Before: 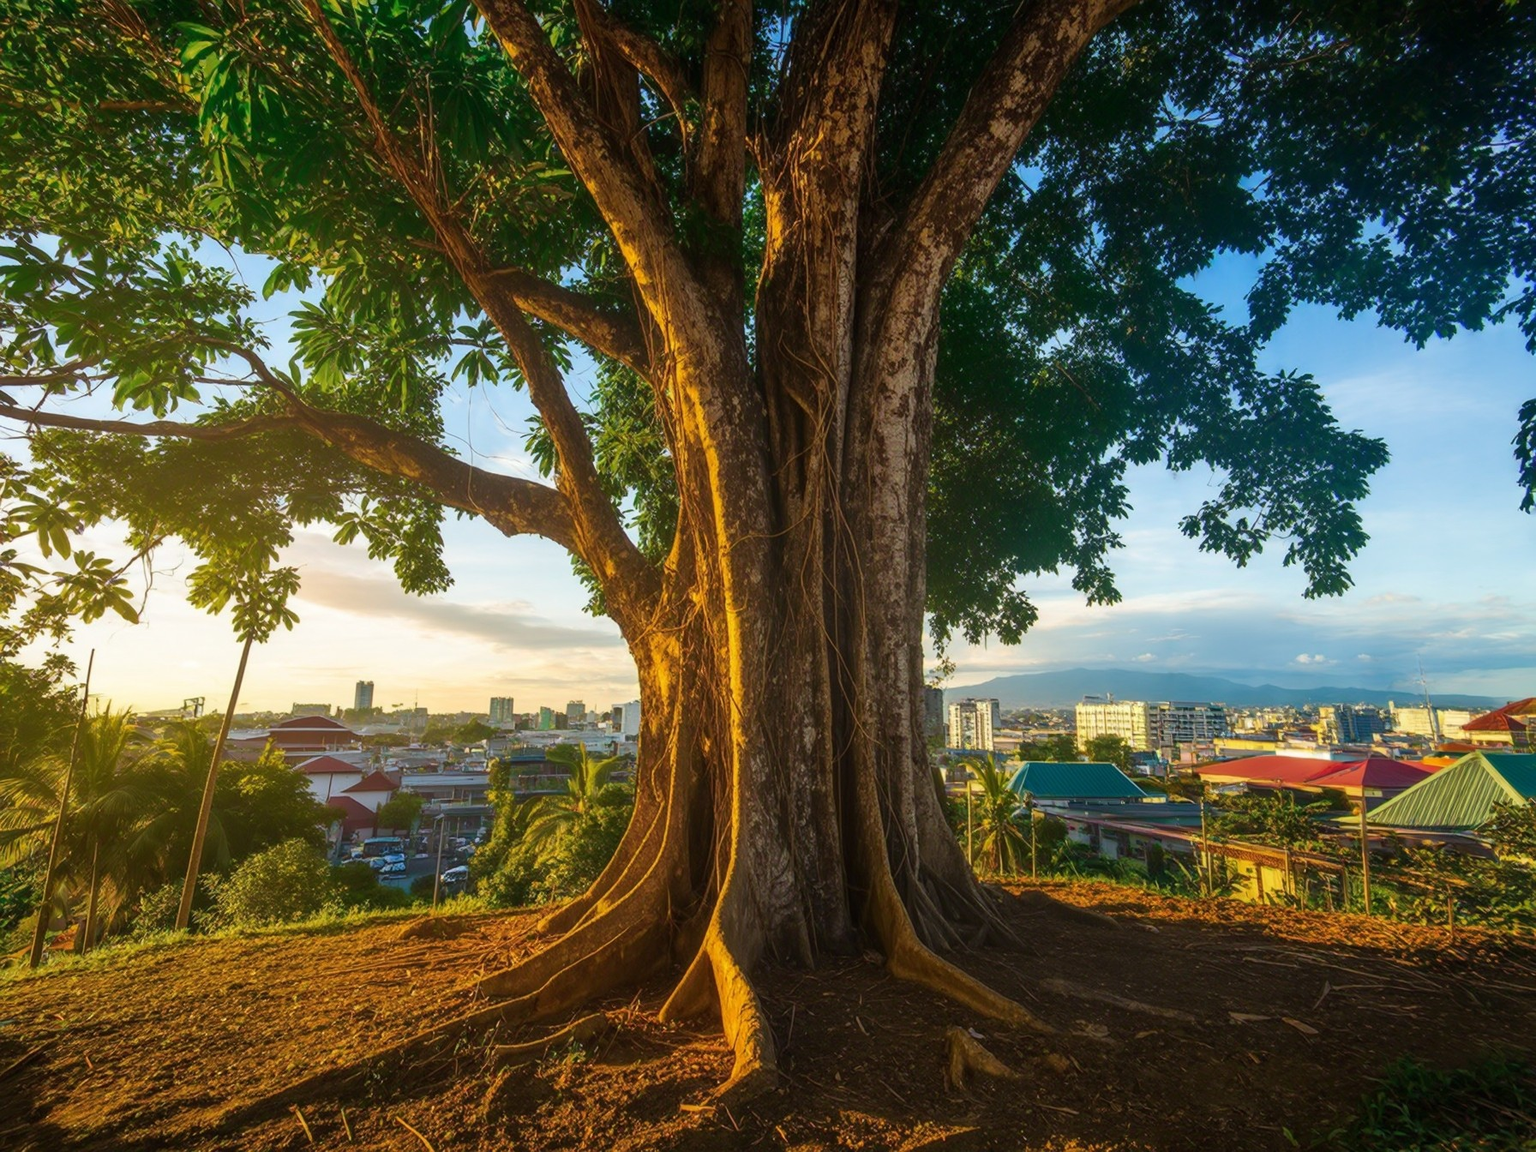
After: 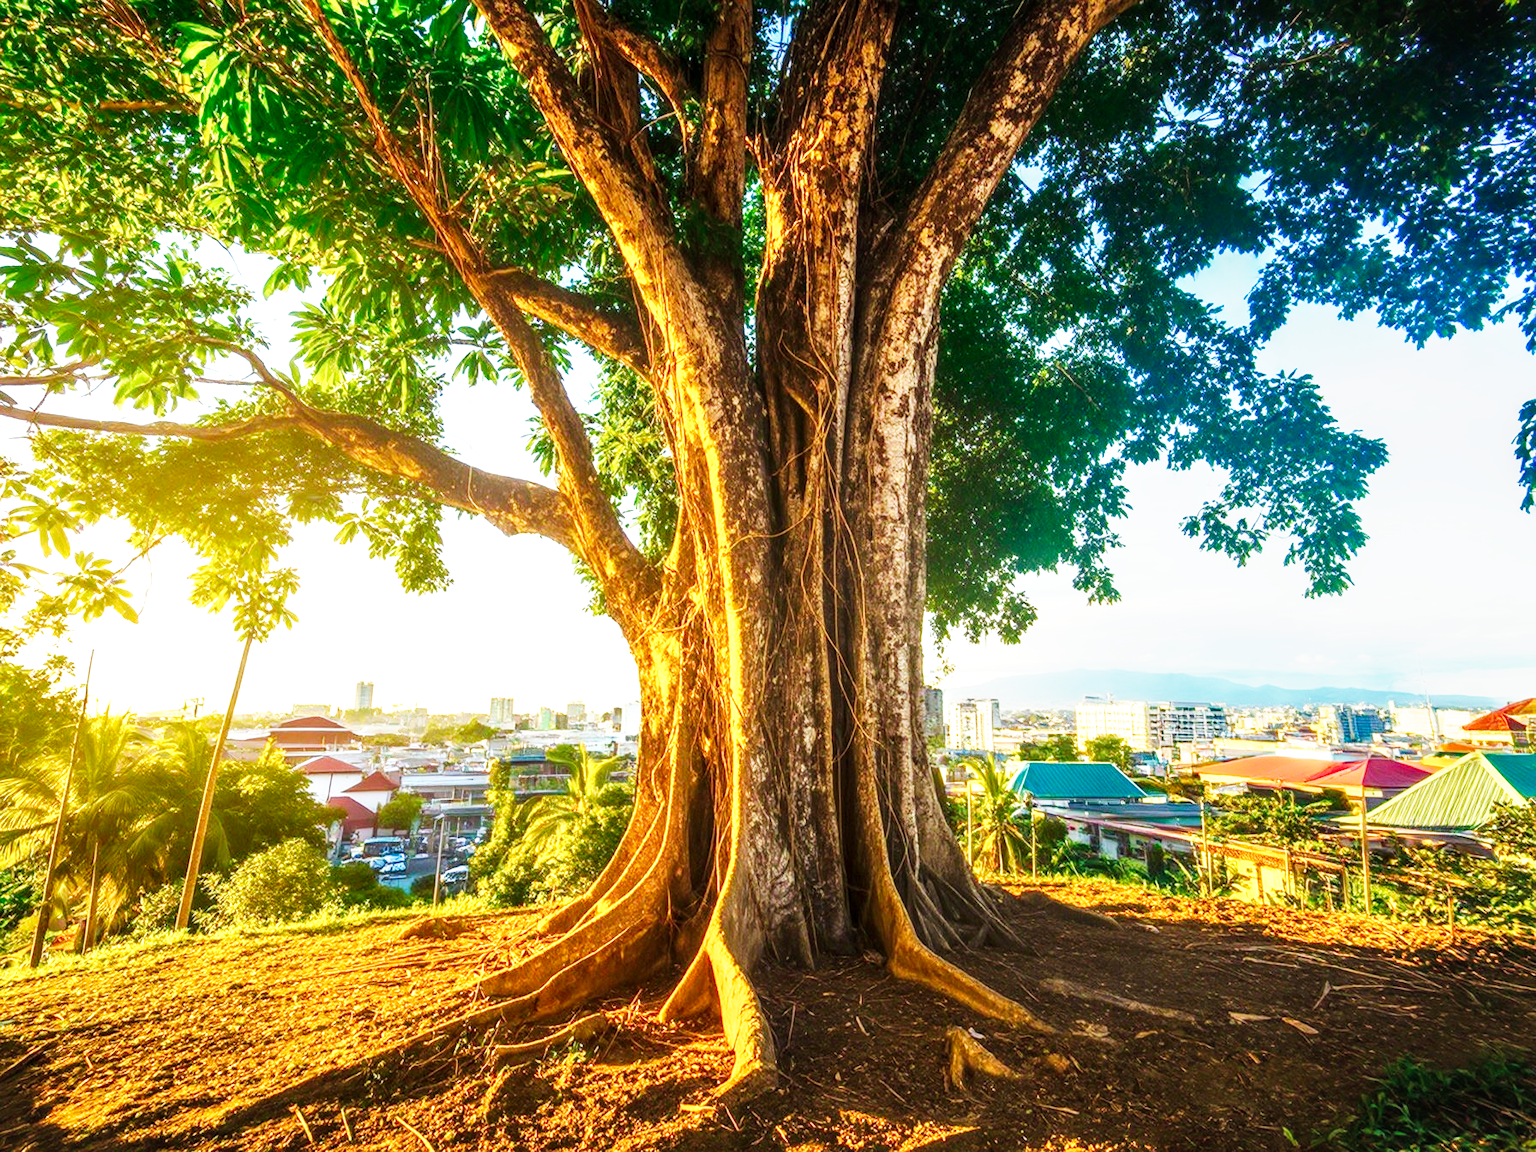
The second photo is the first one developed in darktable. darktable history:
exposure: exposure 0.941 EV, compensate highlight preservation false
base curve: curves: ch0 [(0, 0) (0.007, 0.004) (0.027, 0.03) (0.046, 0.07) (0.207, 0.54) (0.442, 0.872) (0.673, 0.972) (1, 1)], preserve colors none
color balance rgb: perceptual saturation grading › global saturation -0.145%
local contrast: on, module defaults
